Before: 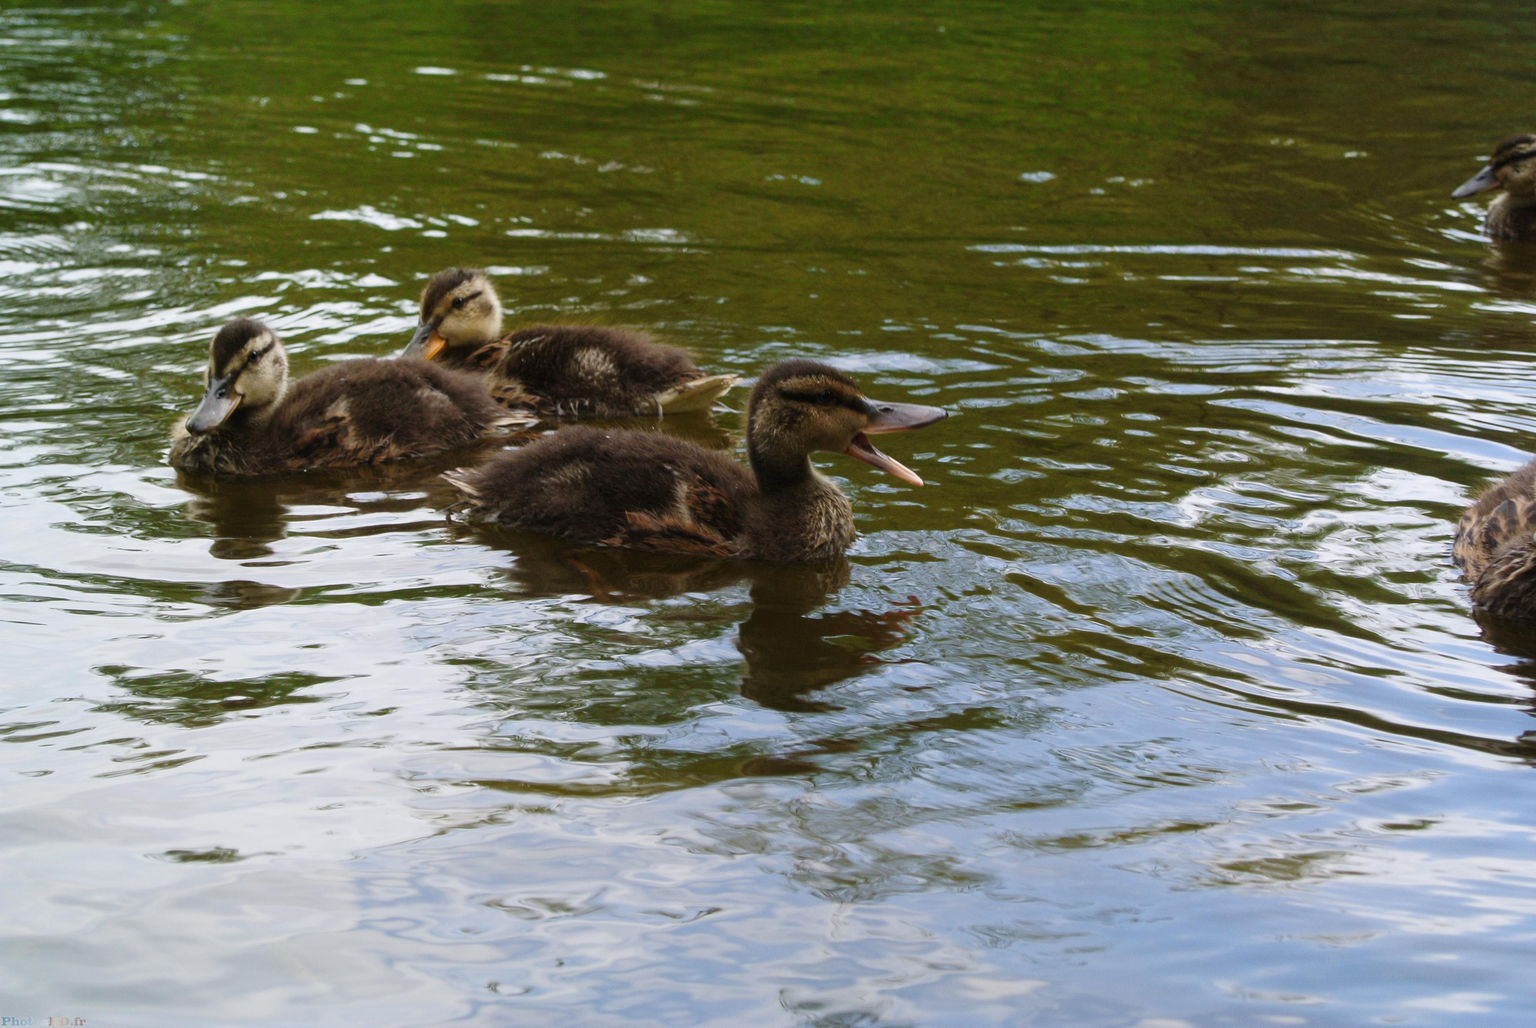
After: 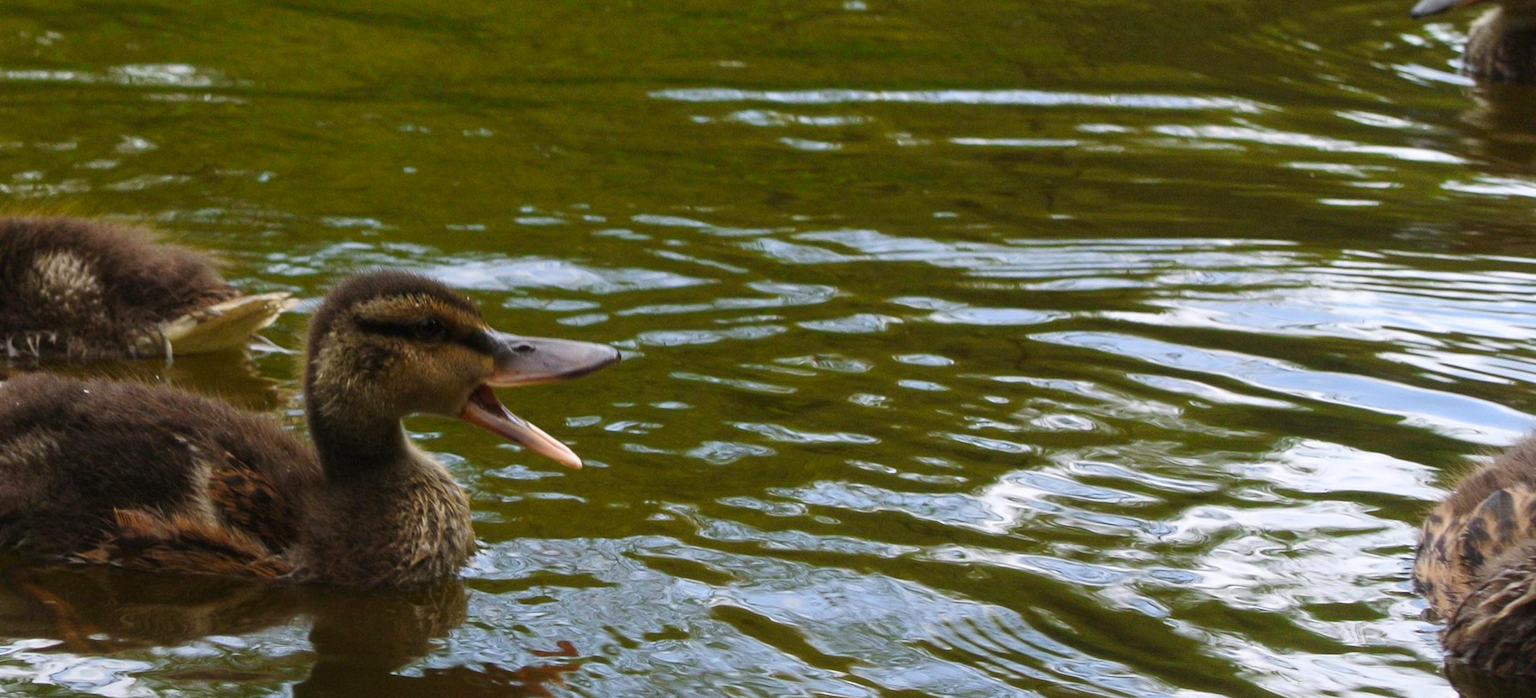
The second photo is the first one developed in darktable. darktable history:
exposure: exposure 0.15 EV, compensate highlight preservation false
crop: left 36.005%, top 18.293%, right 0.31%, bottom 38.444%
color balance: output saturation 110%
